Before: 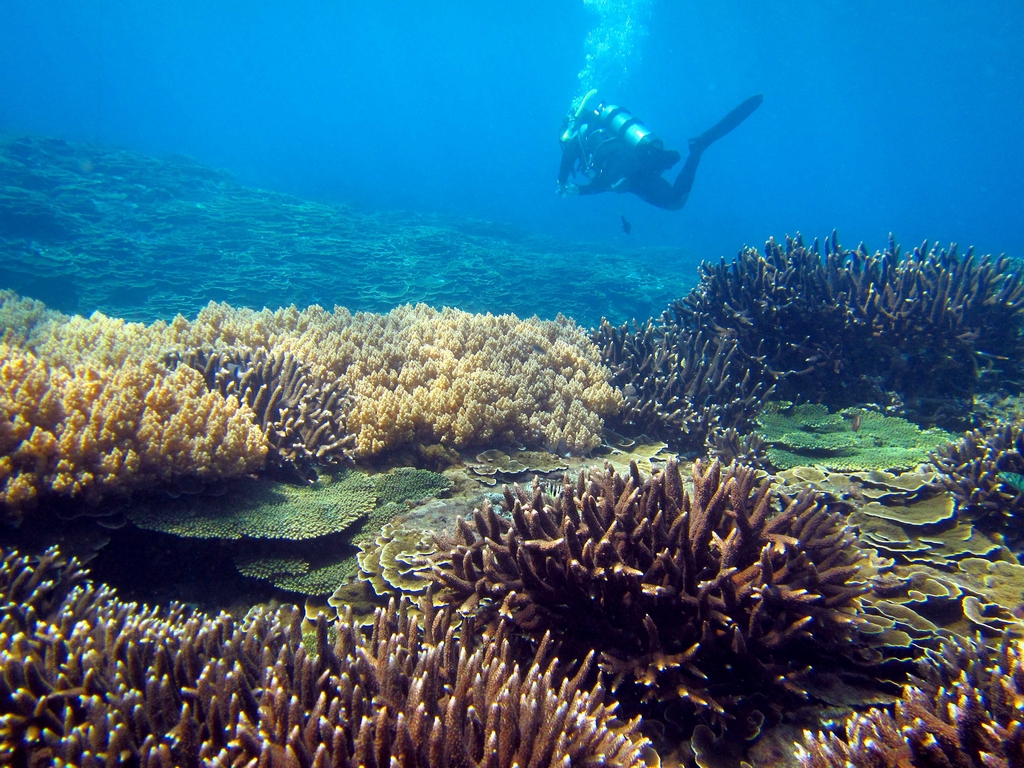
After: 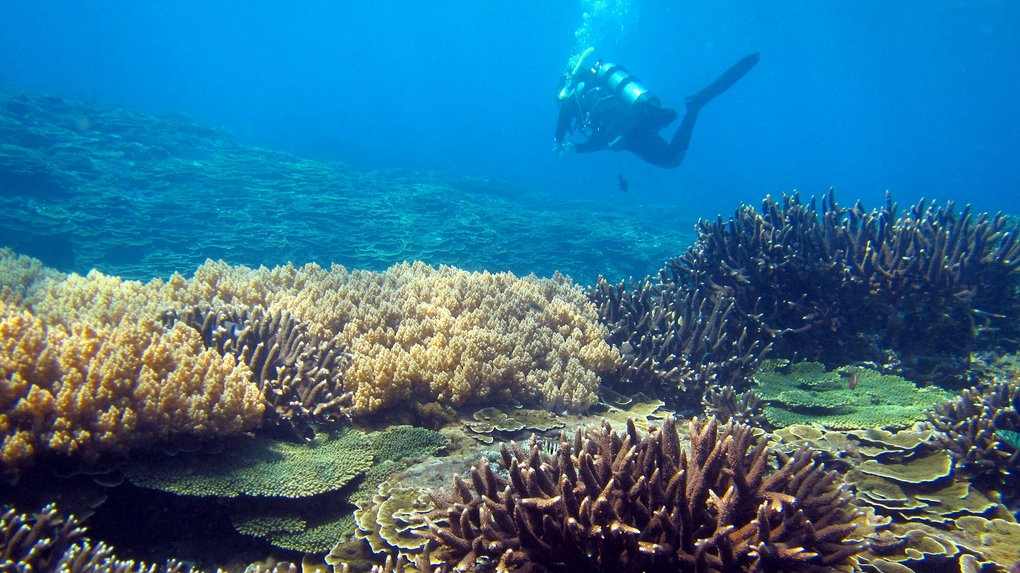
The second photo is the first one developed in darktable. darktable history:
crop: left 0.387%, top 5.469%, bottom 19.809%
exposure: compensate highlight preservation false
